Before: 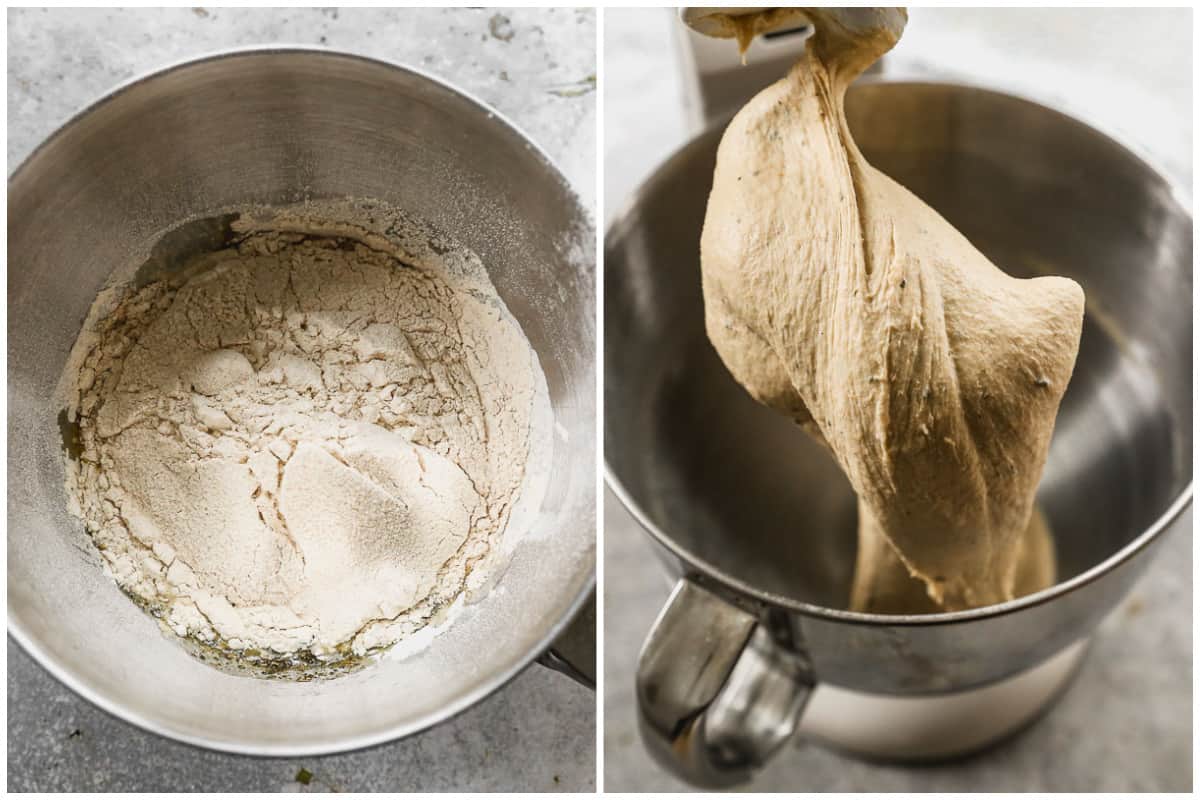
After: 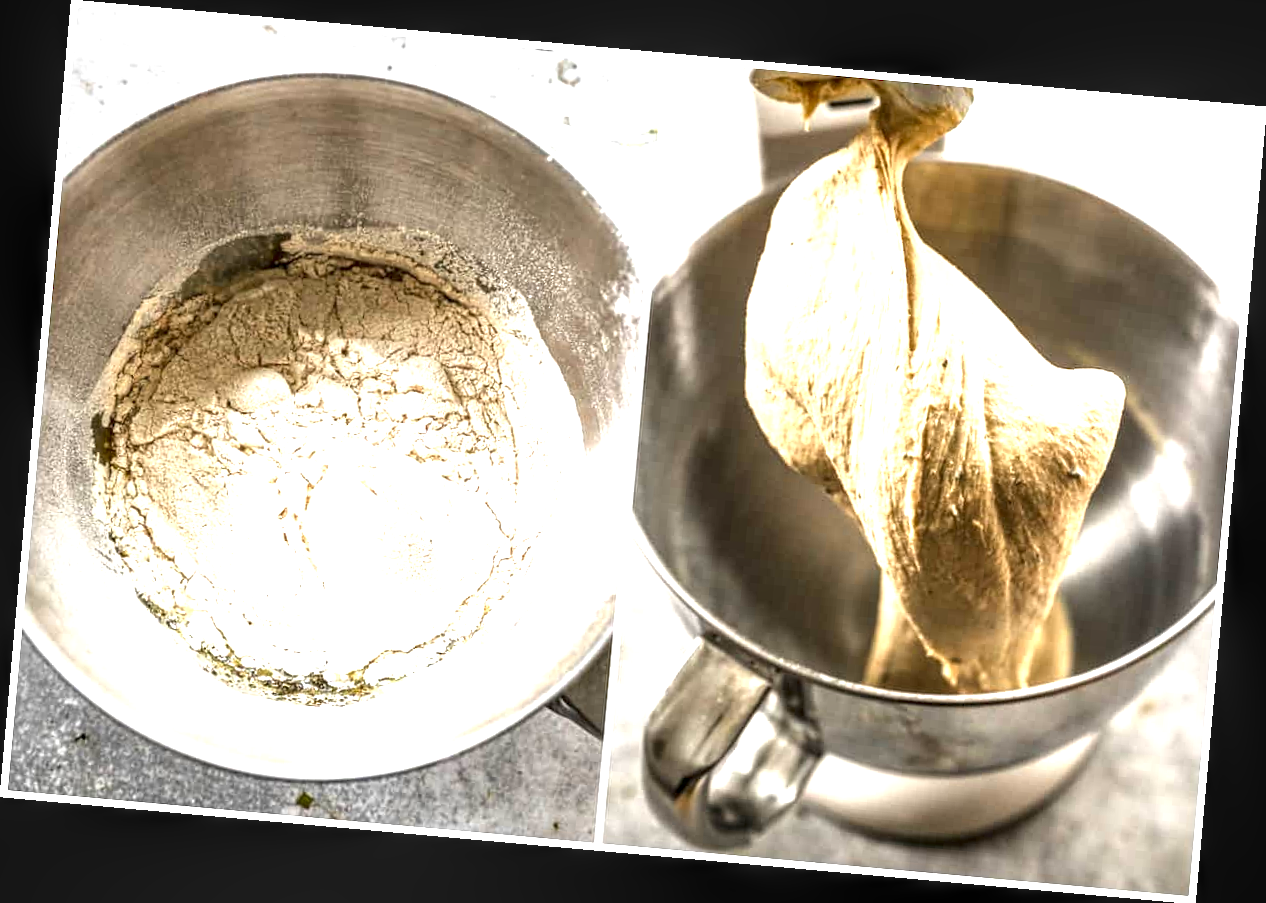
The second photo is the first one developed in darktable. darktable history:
exposure: exposure 1.5 EV, compensate highlight preservation false
local contrast: highlights 25%, detail 150%
rotate and perspective: rotation 5.12°, automatic cropping off
